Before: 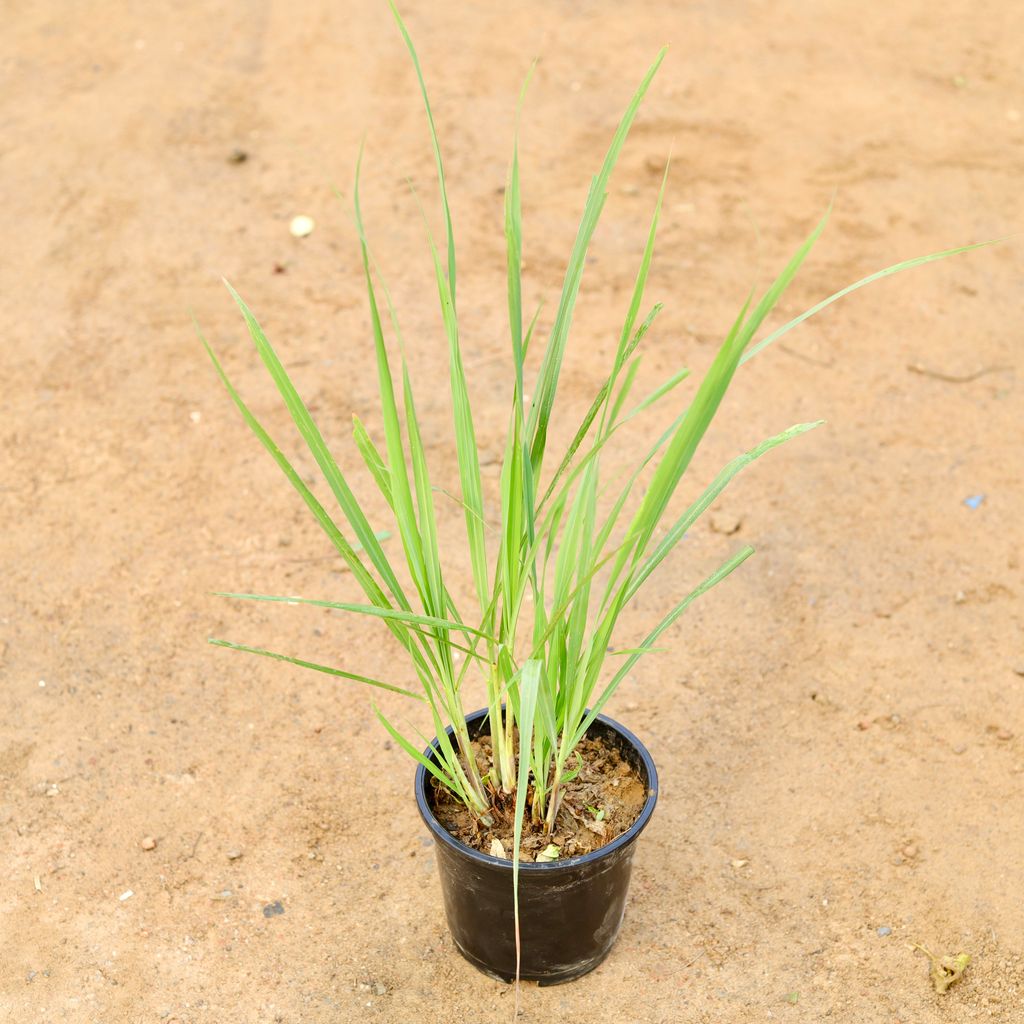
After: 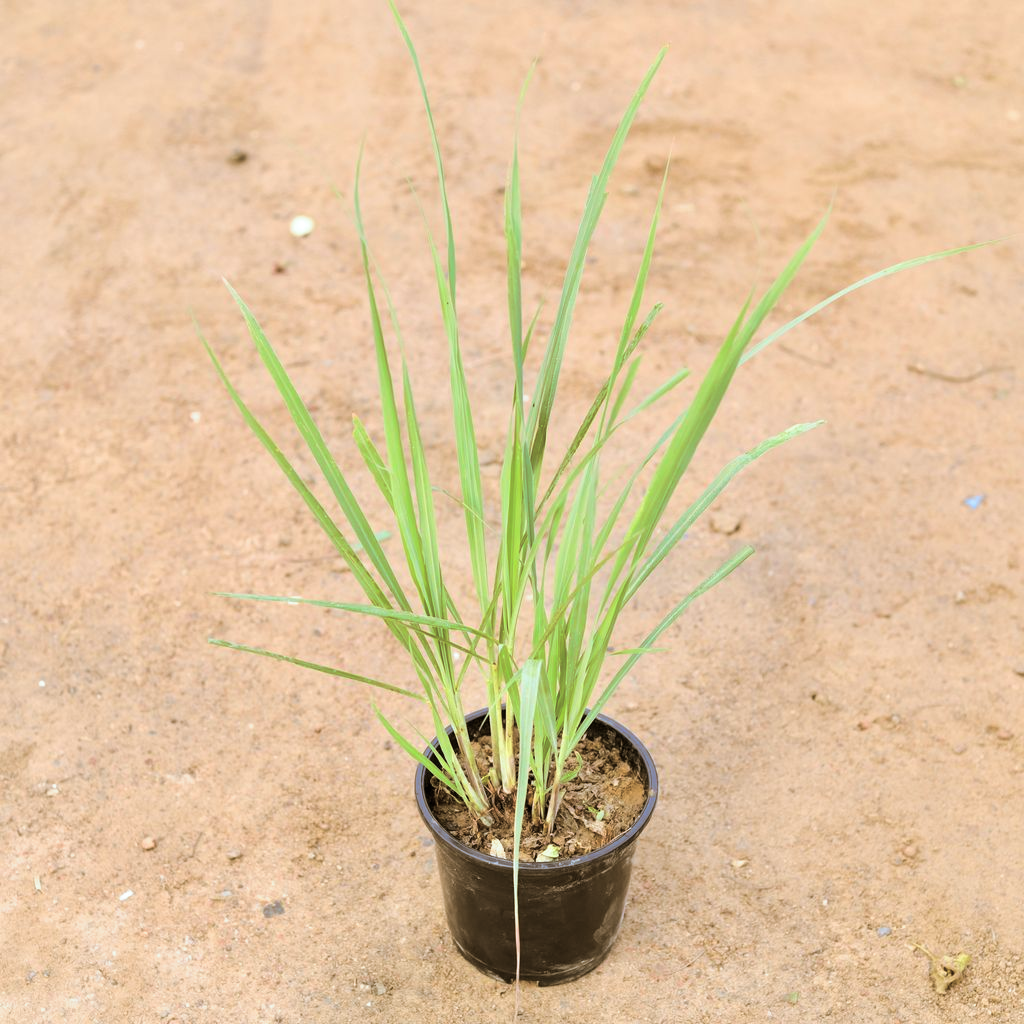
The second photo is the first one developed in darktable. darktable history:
split-toning: shadows › hue 37.98°, highlights › hue 185.58°, balance -55.261
color calibration: illuminant as shot in camera, x 0.358, y 0.373, temperature 4628.91 K
